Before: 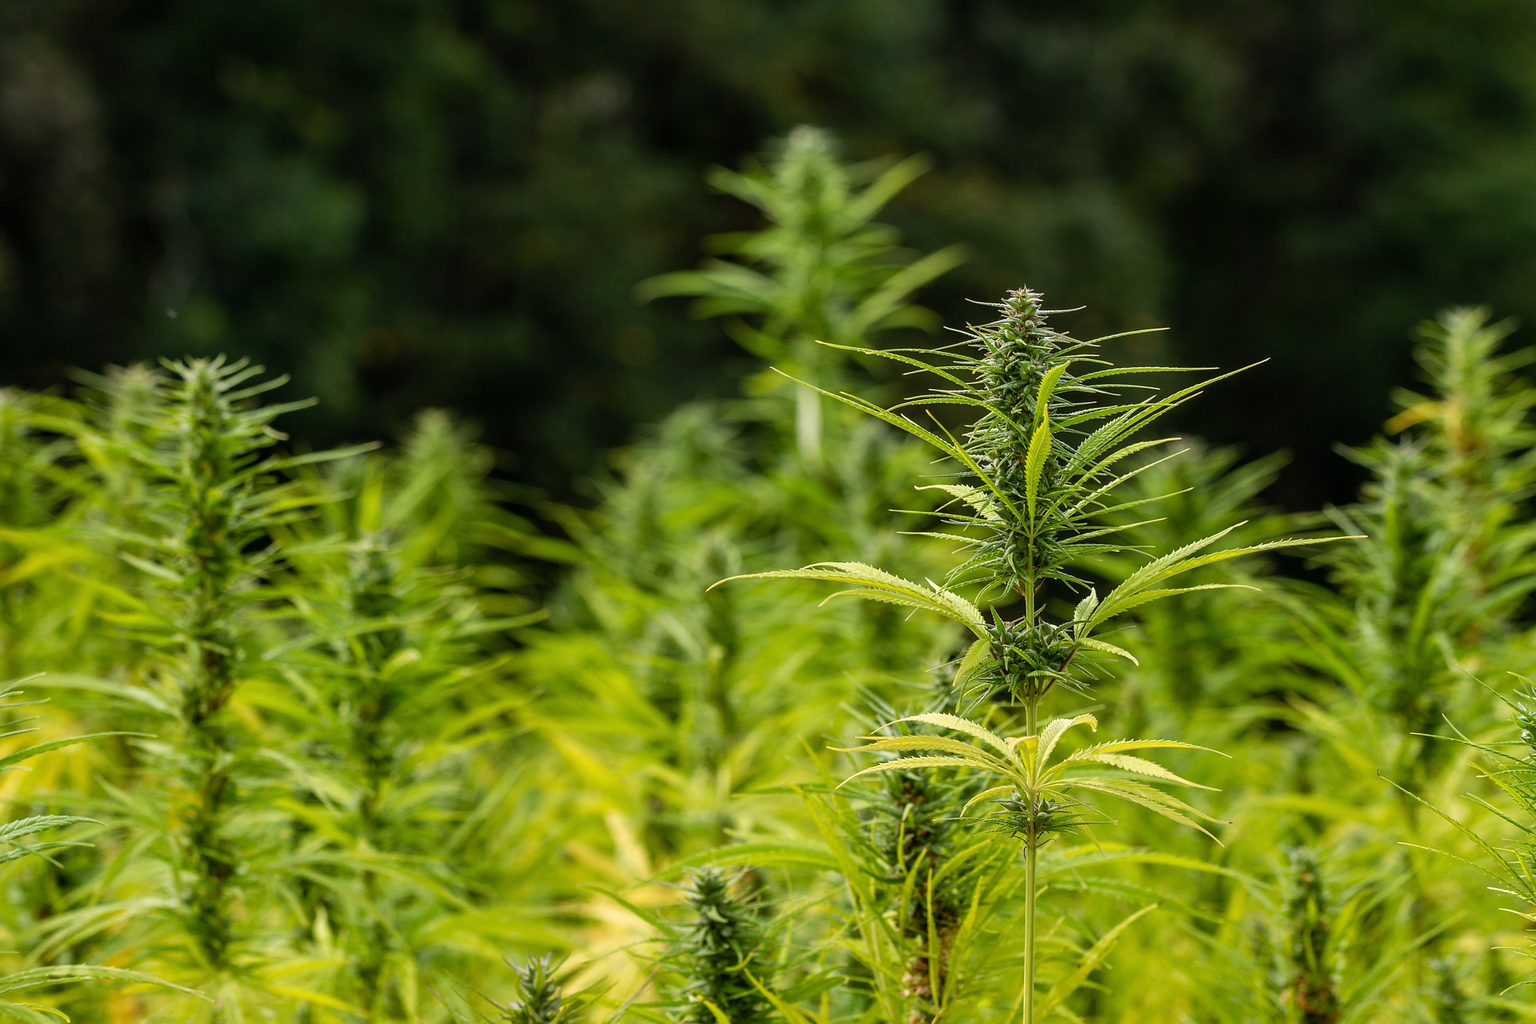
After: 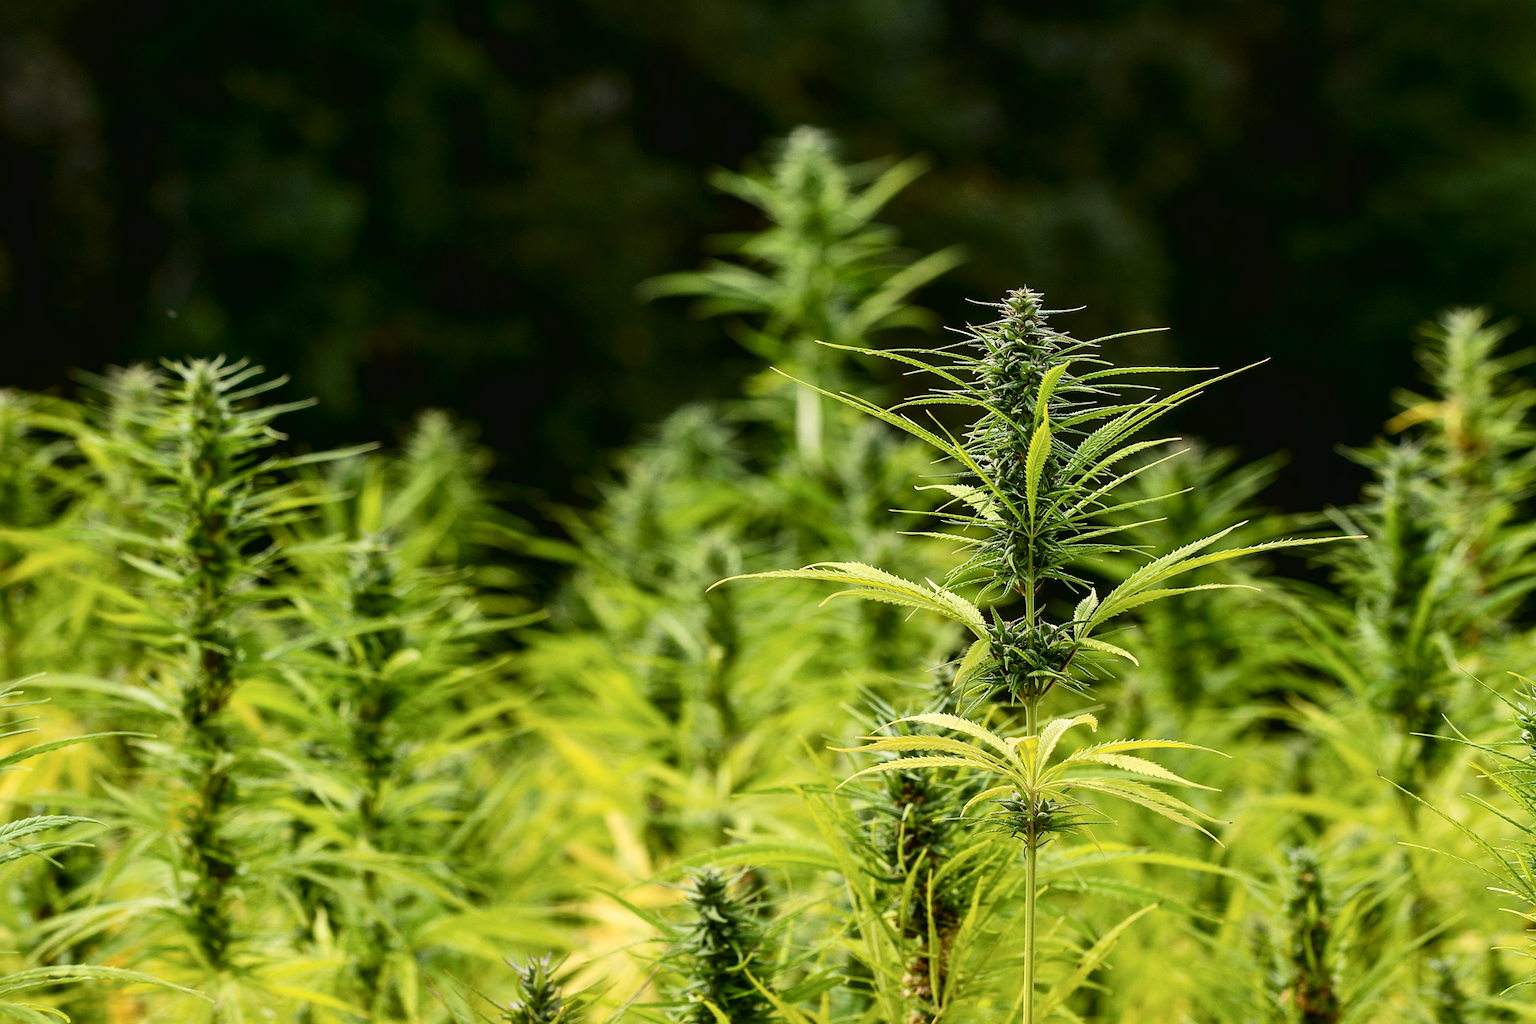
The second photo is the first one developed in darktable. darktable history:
tone curve: curves: ch0 [(0, 0) (0.003, 0.025) (0.011, 0.025) (0.025, 0.025) (0.044, 0.026) (0.069, 0.033) (0.1, 0.053) (0.136, 0.078) (0.177, 0.108) (0.224, 0.153) (0.277, 0.213) (0.335, 0.286) (0.399, 0.372) (0.468, 0.467) (0.543, 0.565) (0.623, 0.675) (0.709, 0.775) (0.801, 0.863) (0.898, 0.936) (1, 1)], color space Lab, independent channels, preserve colors none
